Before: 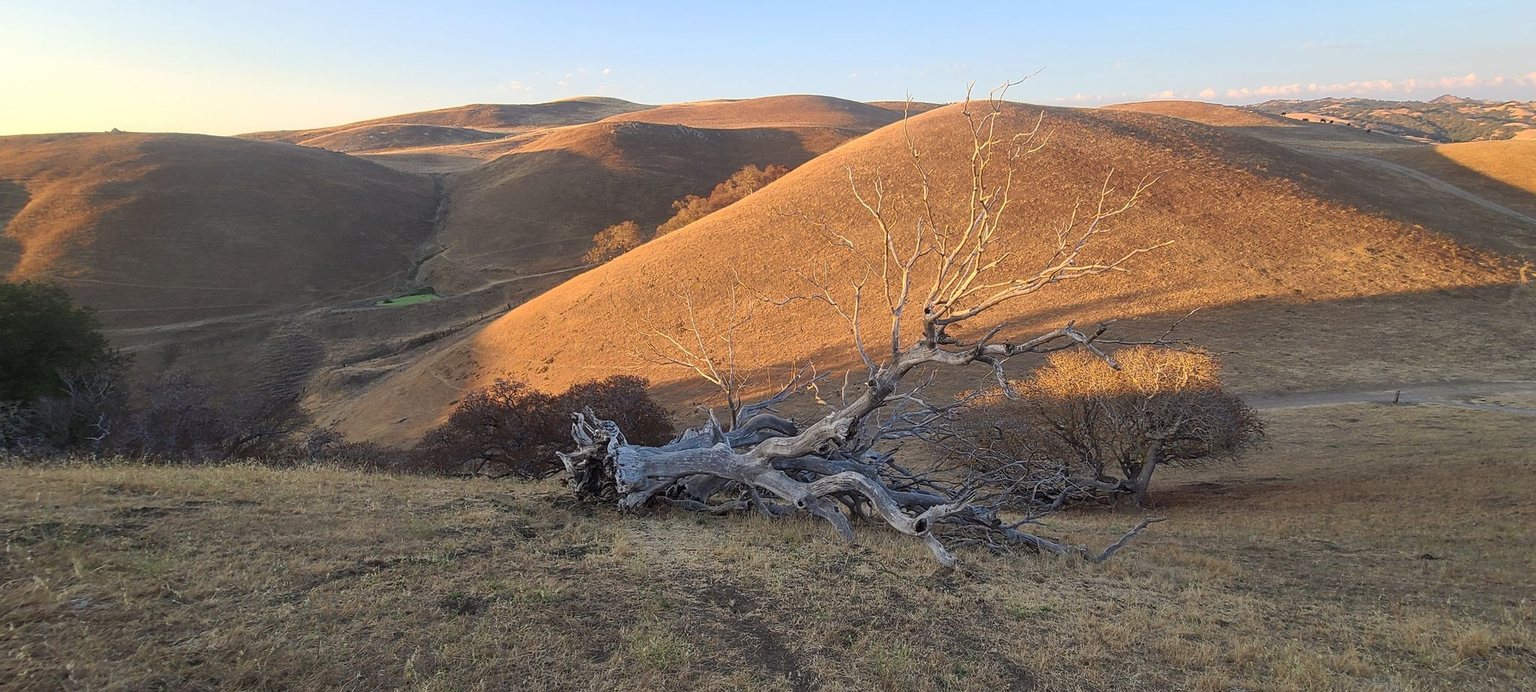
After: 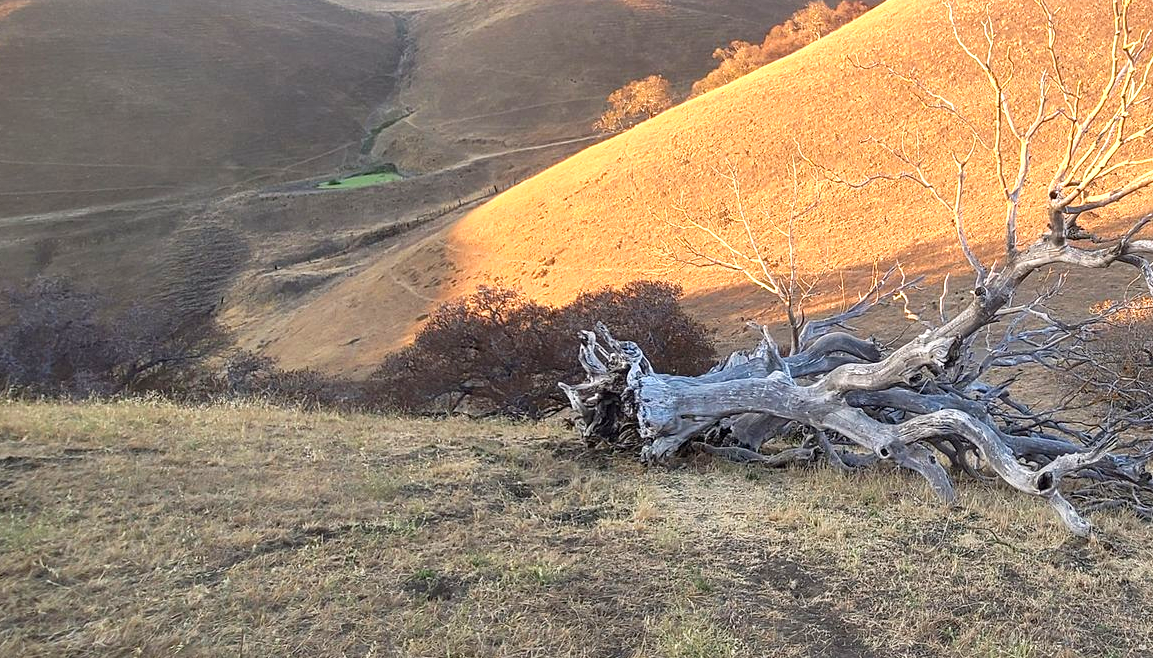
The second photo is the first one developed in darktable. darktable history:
exposure: black level correction 0.001, exposure 1 EV, compensate highlight preservation false
crop: left 8.966%, top 23.852%, right 34.699%, bottom 4.703%
levels: levels [0, 0.492, 0.984]
